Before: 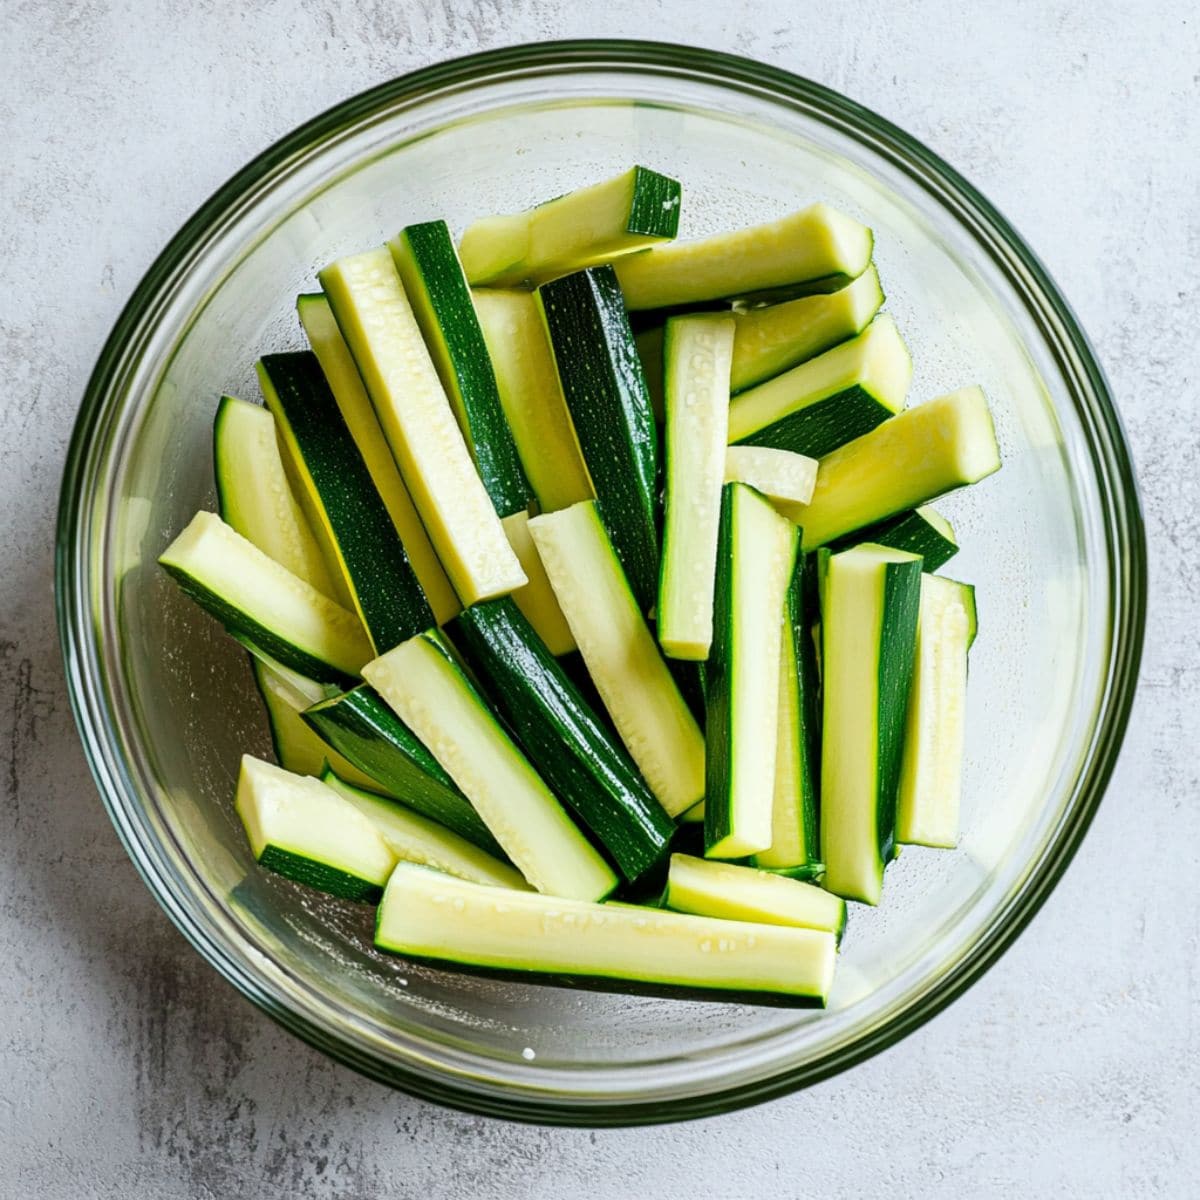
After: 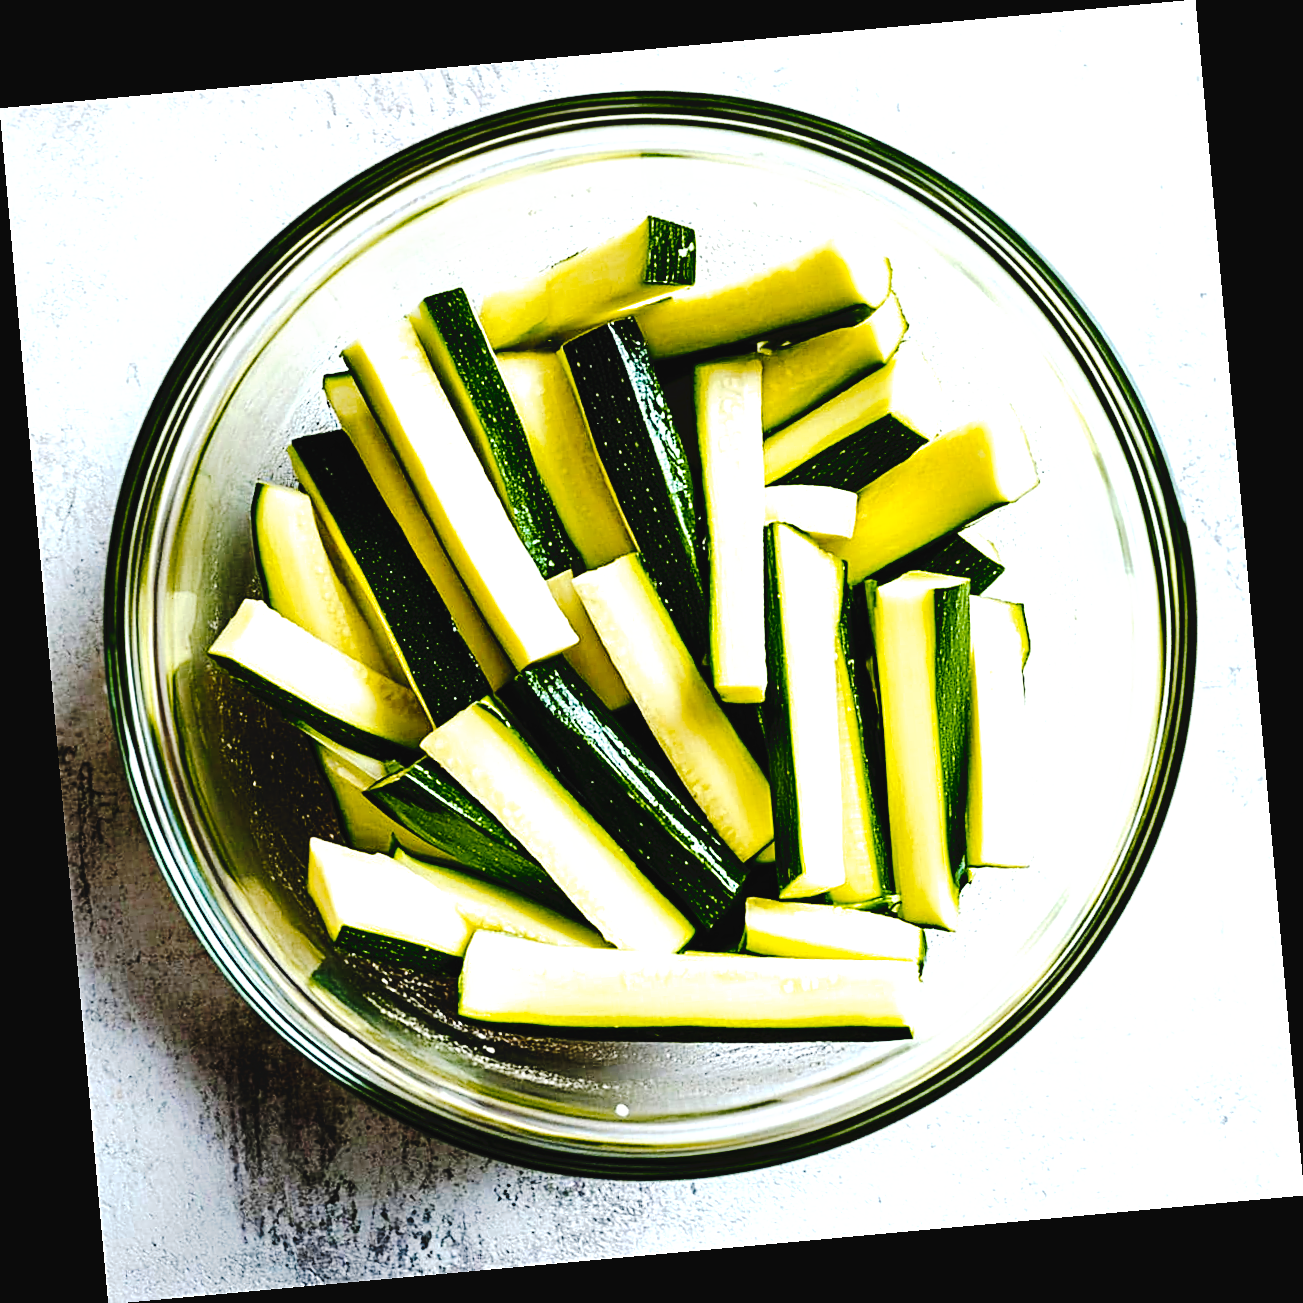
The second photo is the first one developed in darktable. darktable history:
sharpen: on, module defaults
tone curve: curves: ch0 [(0, 0) (0.003, 0.054) (0.011, 0.057) (0.025, 0.056) (0.044, 0.062) (0.069, 0.071) (0.1, 0.088) (0.136, 0.111) (0.177, 0.146) (0.224, 0.19) (0.277, 0.261) (0.335, 0.363) (0.399, 0.458) (0.468, 0.562) (0.543, 0.653) (0.623, 0.725) (0.709, 0.801) (0.801, 0.853) (0.898, 0.915) (1, 1)], preserve colors none
filmic rgb: black relative exposure -8.2 EV, white relative exposure 2.2 EV, threshold 3 EV, hardness 7.11, latitude 85.74%, contrast 1.696, highlights saturation mix -4%, shadows ↔ highlights balance -2.69%, preserve chrominance no, color science v5 (2021), contrast in shadows safe, contrast in highlights safe, enable highlight reconstruction true
color zones: curves: ch0 [(0.254, 0.492) (0.724, 0.62)]; ch1 [(0.25, 0.528) (0.719, 0.796)]; ch2 [(0, 0.472) (0.25, 0.5) (0.73, 0.184)]
rotate and perspective: rotation -5.2°, automatic cropping off
